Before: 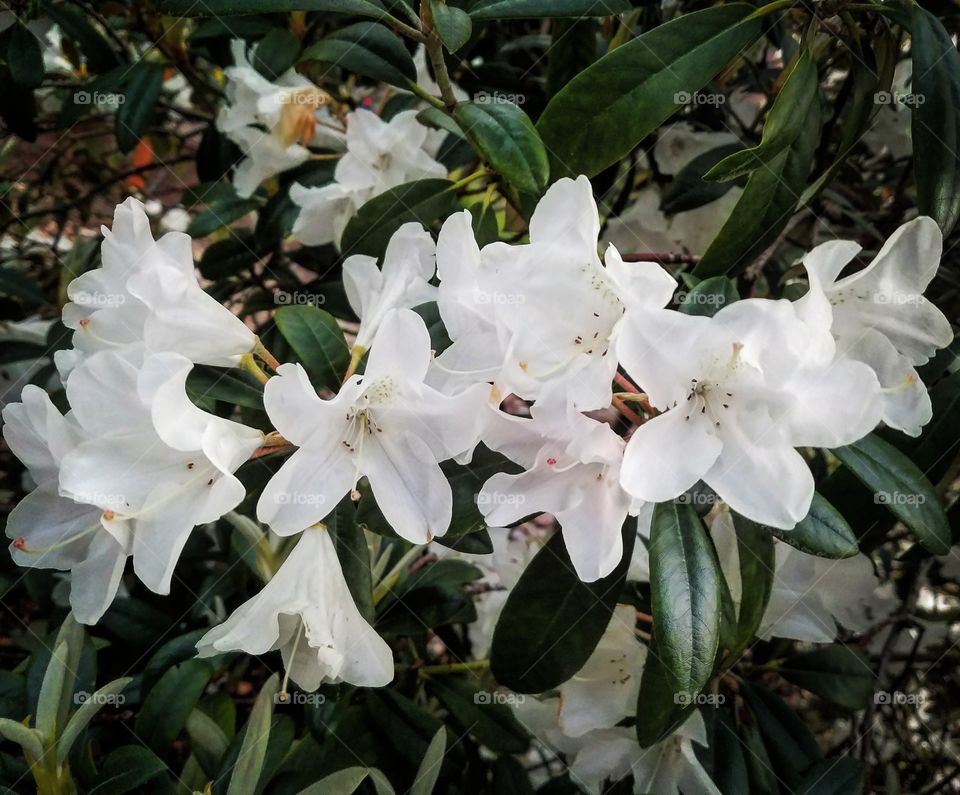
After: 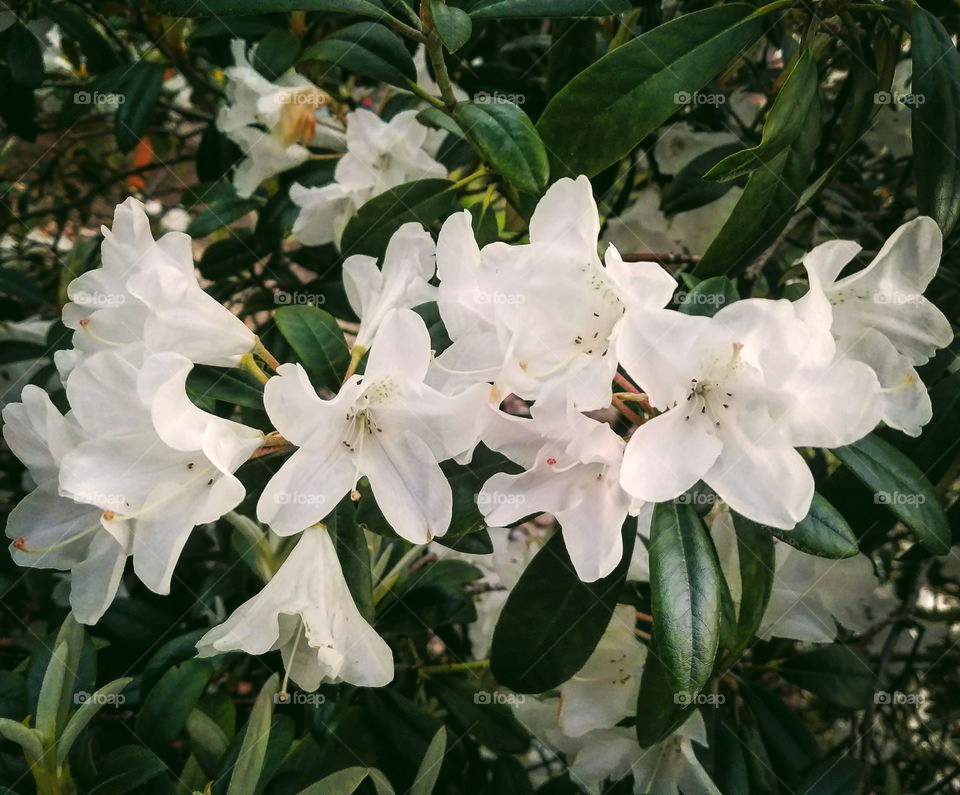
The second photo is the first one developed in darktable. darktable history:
exposure: black level correction -0.004, exposure 0.049 EV, compensate highlight preservation false
color correction: highlights a* 4.42, highlights b* 4.98, shadows a* -7.85, shadows b* 4.92
